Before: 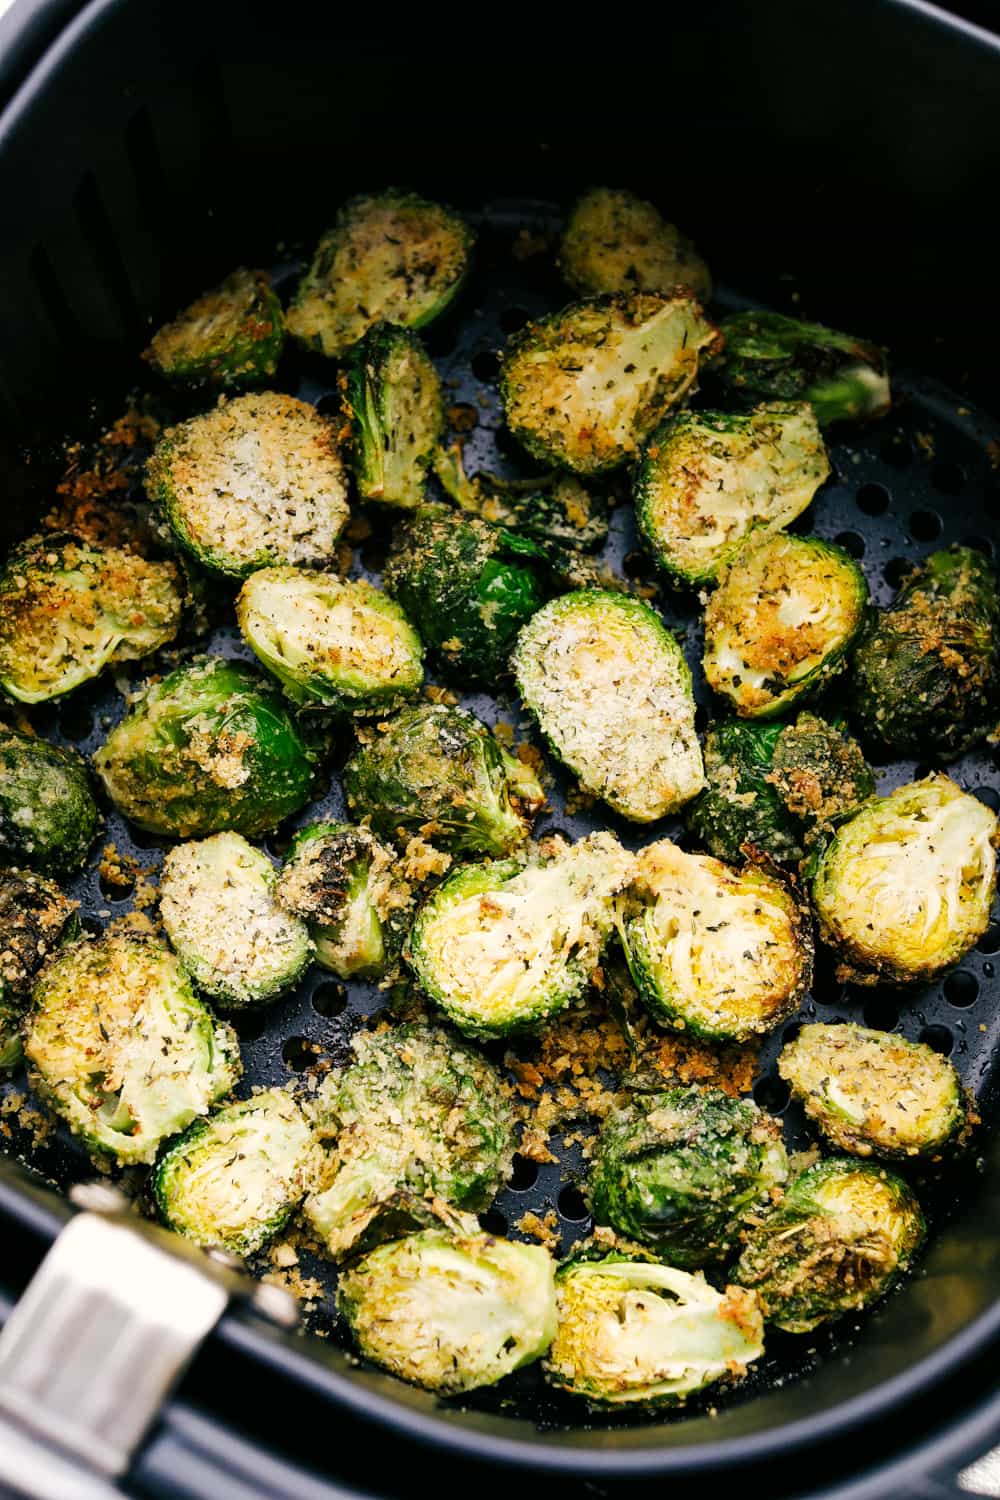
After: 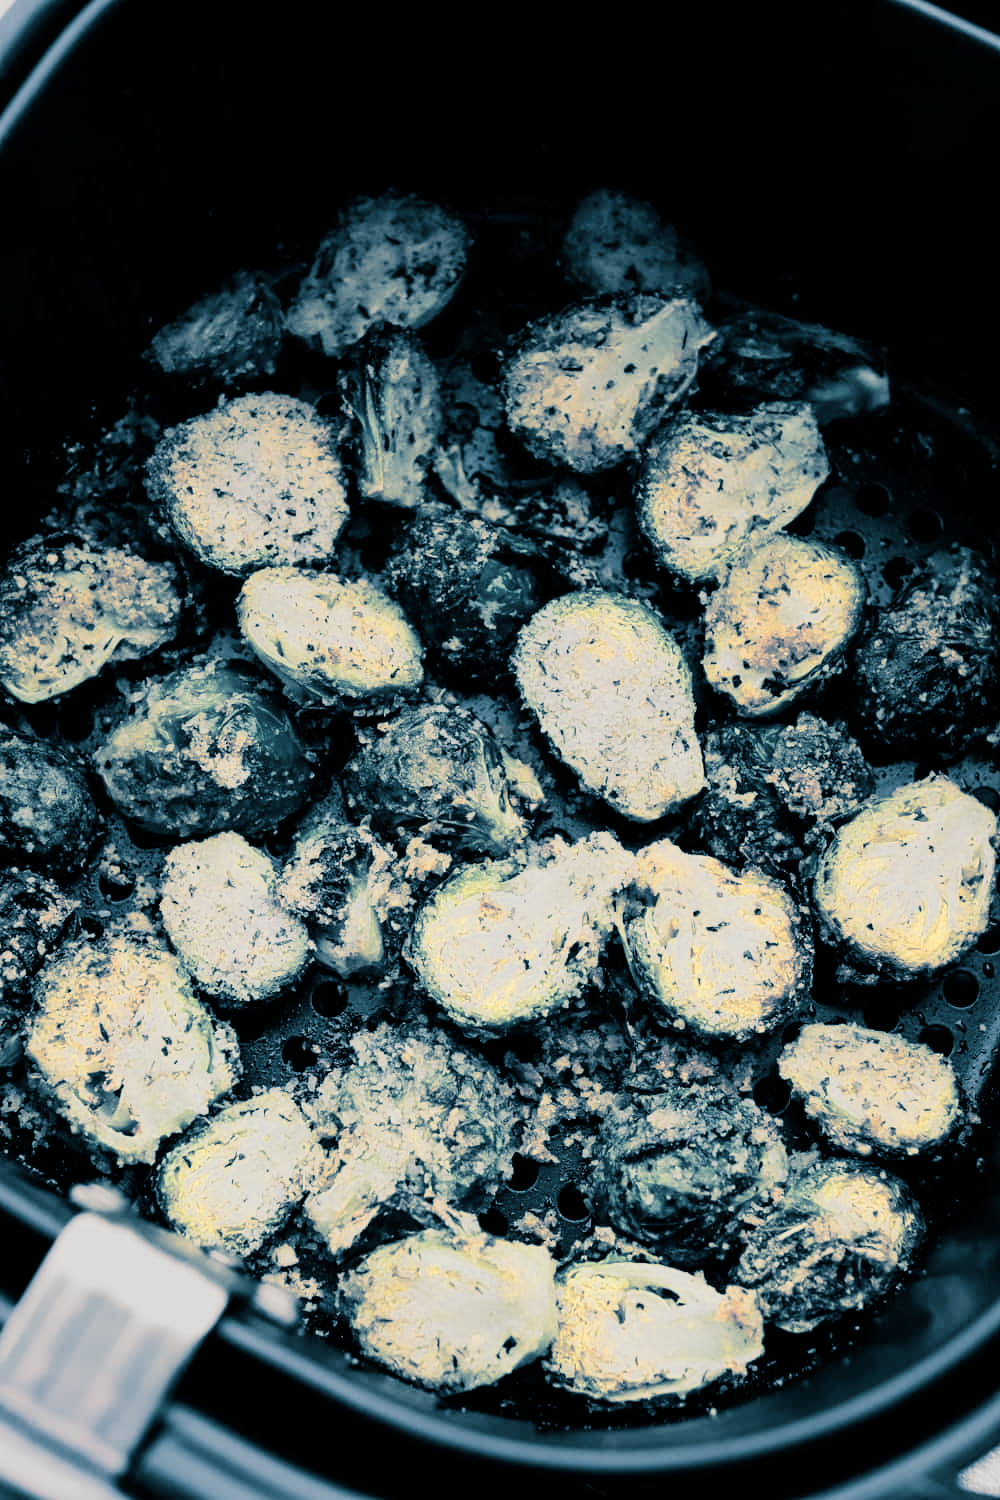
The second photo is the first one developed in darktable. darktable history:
filmic rgb: hardness 4.17
color zones: curves: ch0 [(0, 0.6) (0.129, 0.585) (0.193, 0.596) (0.429, 0.5) (0.571, 0.5) (0.714, 0.5) (0.857, 0.5) (1, 0.6)]; ch1 [(0, 0.453) (0.112, 0.245) (0.213, 0.252) (0.429, 0.233) (0.571, 0.231) (0.683, 0.242) (0.857, 0.296) (1, 0.453)]
split-toning: shadows › hue 212.4°, balance -70
